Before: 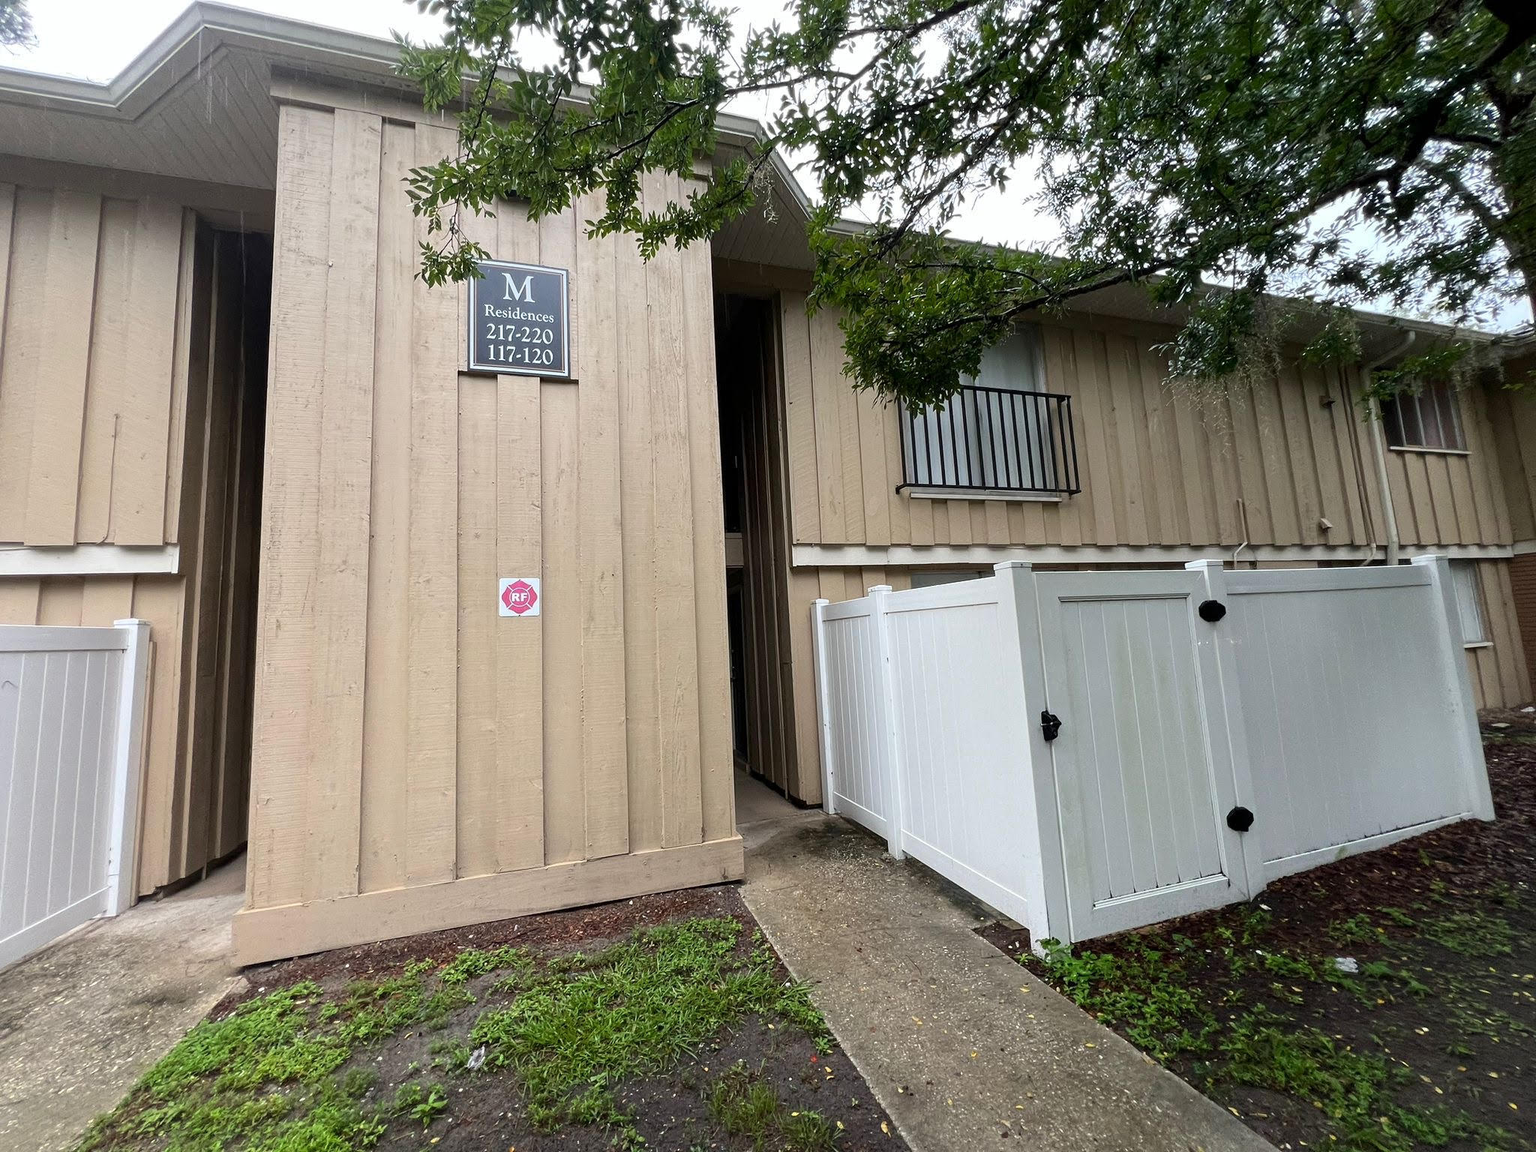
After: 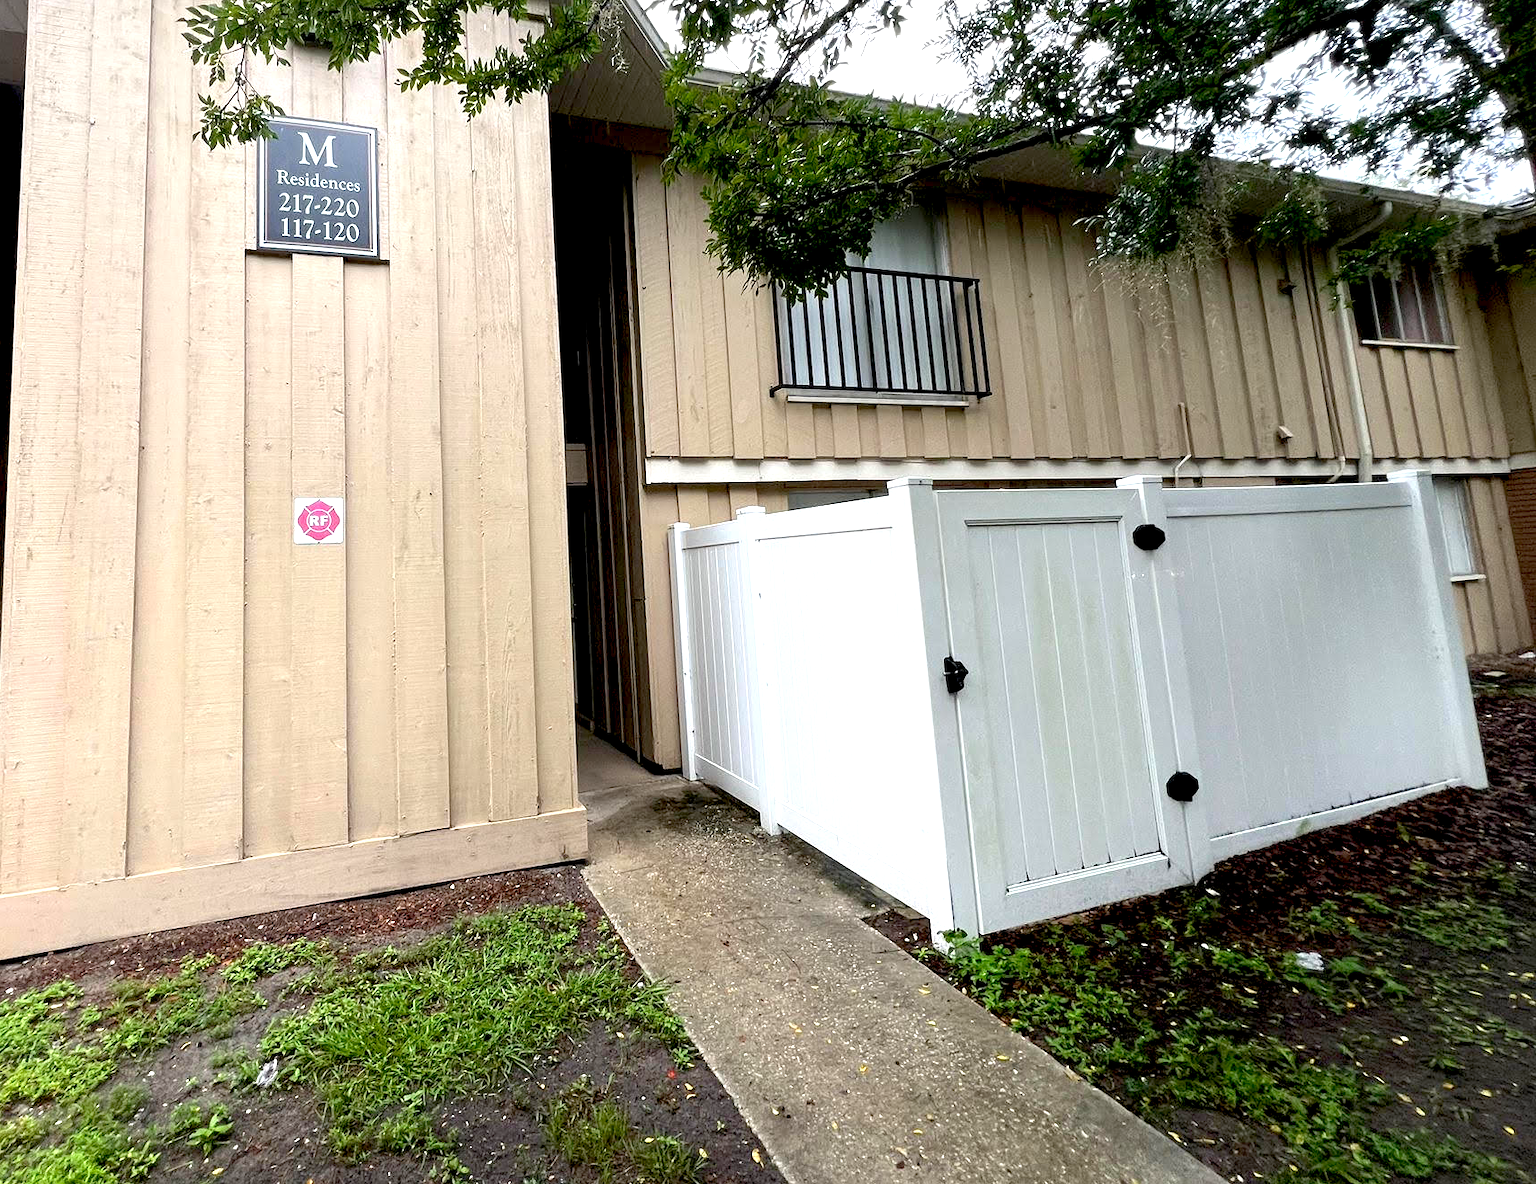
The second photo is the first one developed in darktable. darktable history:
crop: left 16.522%, top 14.178%
exposure: black level correction 0.012, exposure 0.701 EV, compensate highlight preservation false
